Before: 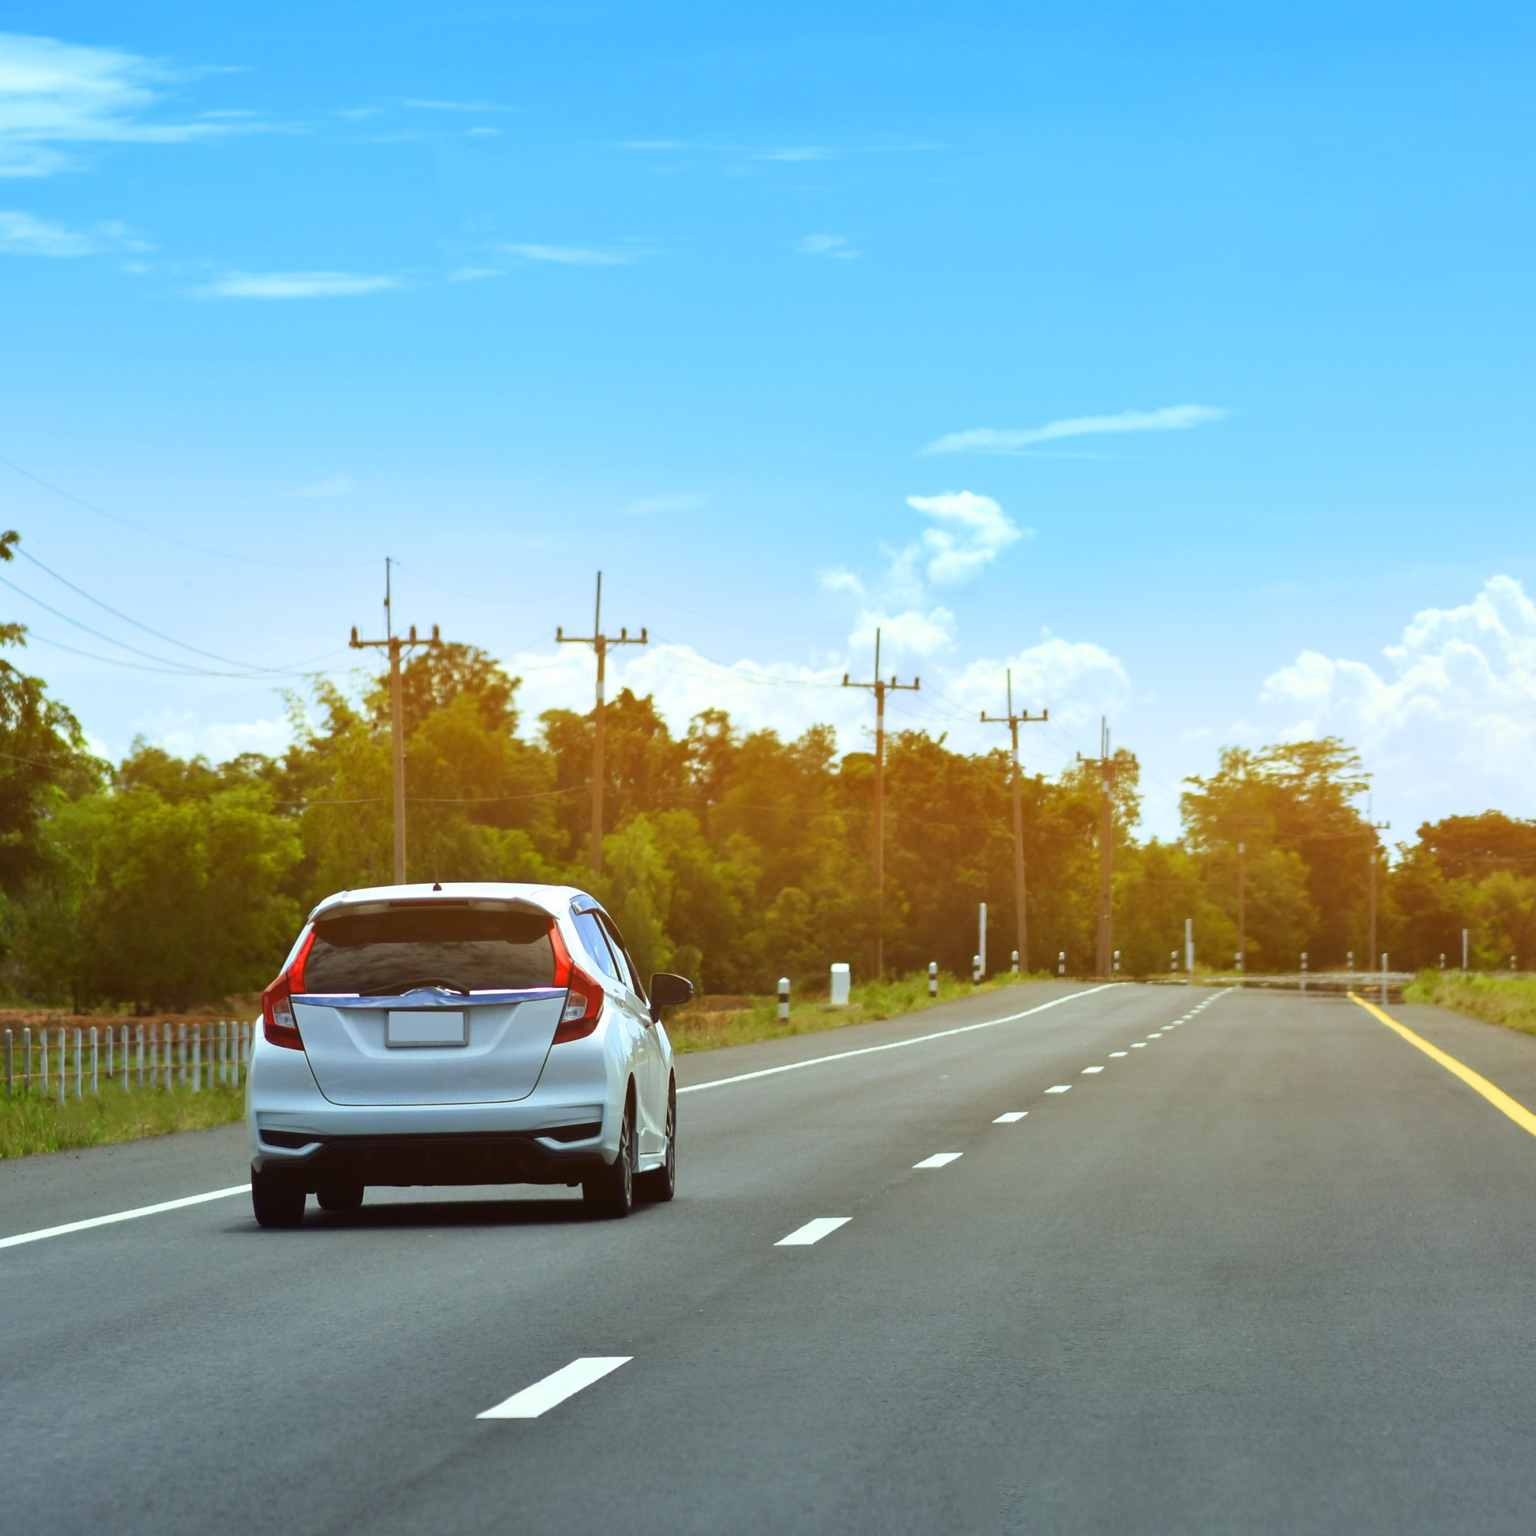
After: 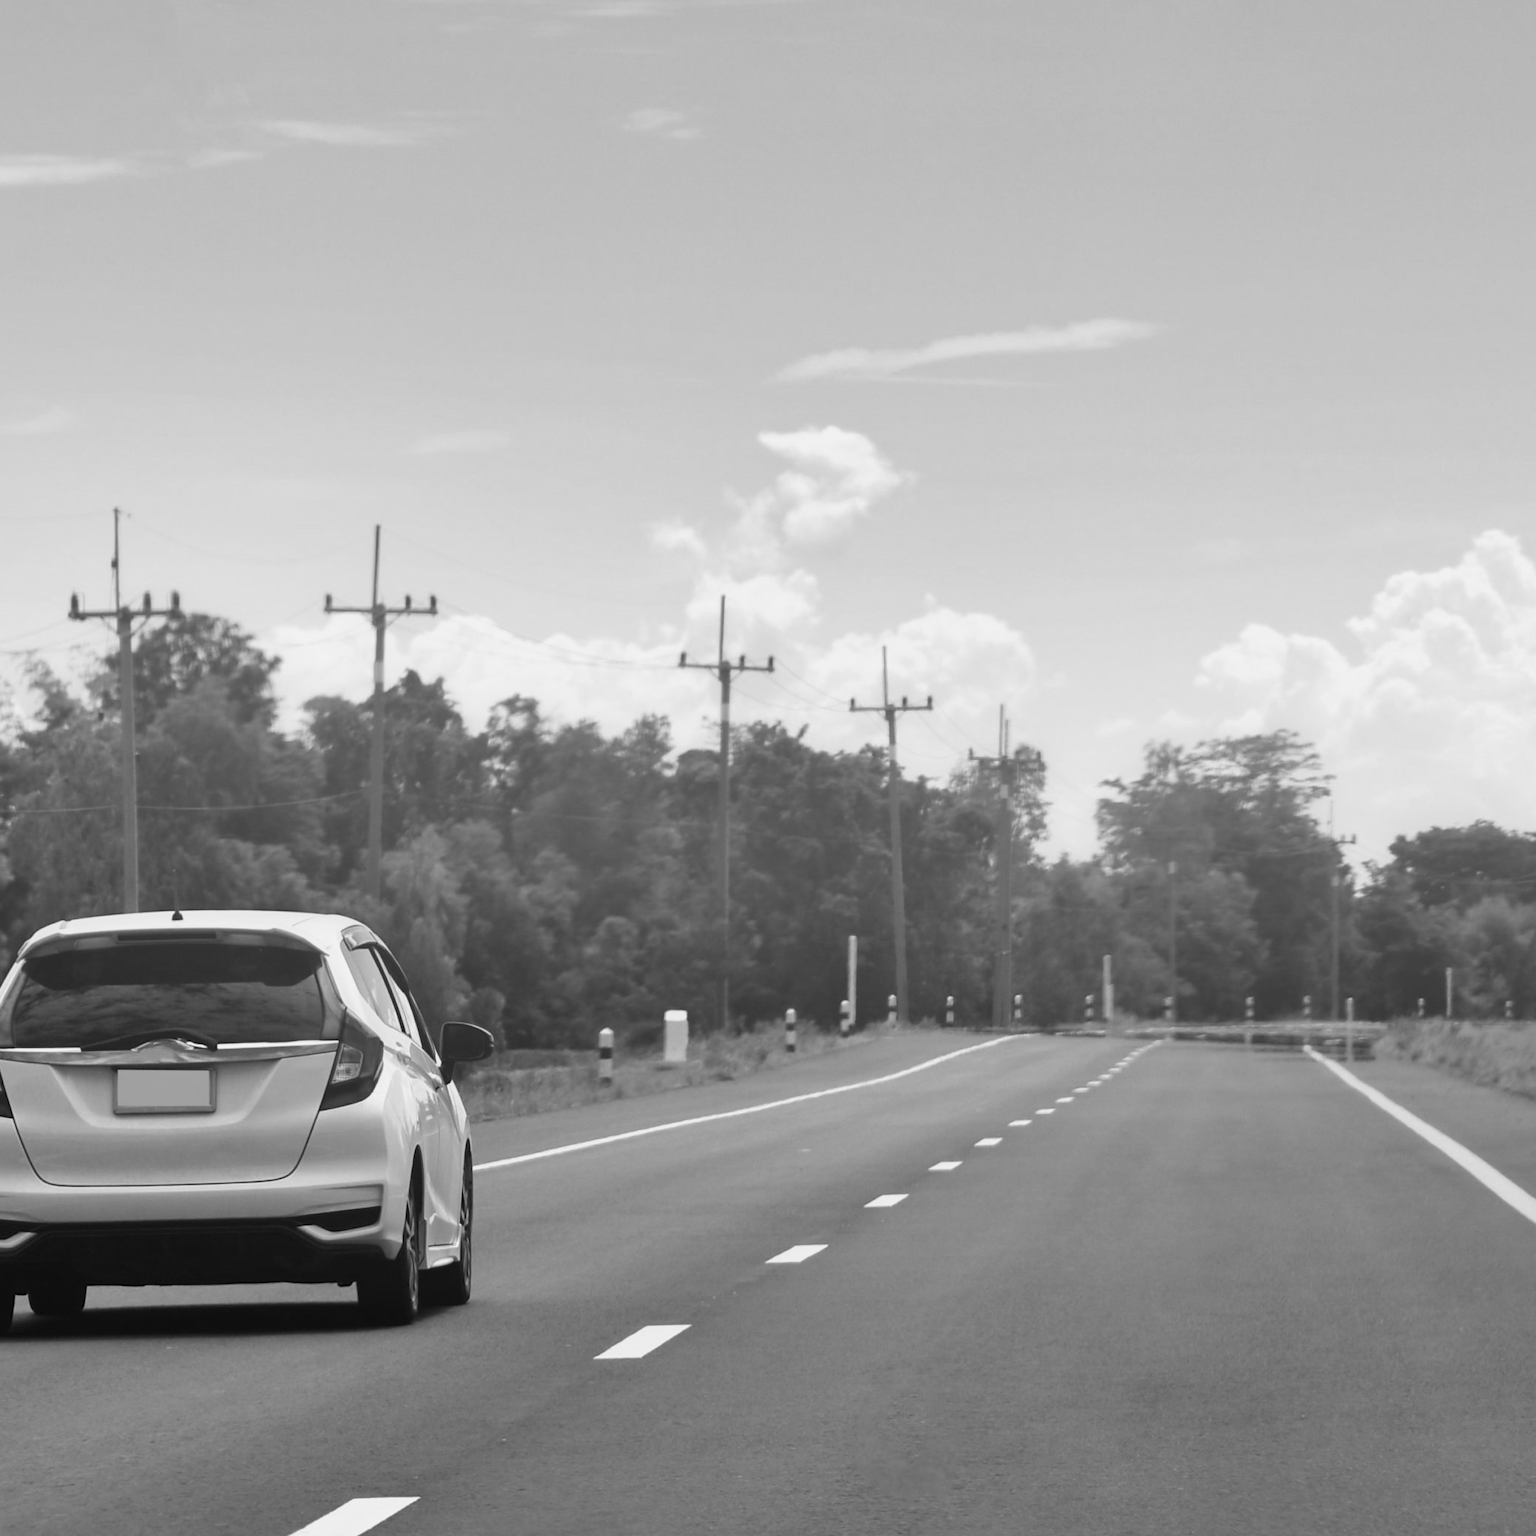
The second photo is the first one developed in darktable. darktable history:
crop: left 19.159%, top 9.58%, bottom 9.58%
monochrome: a 14.95, b -89.96
